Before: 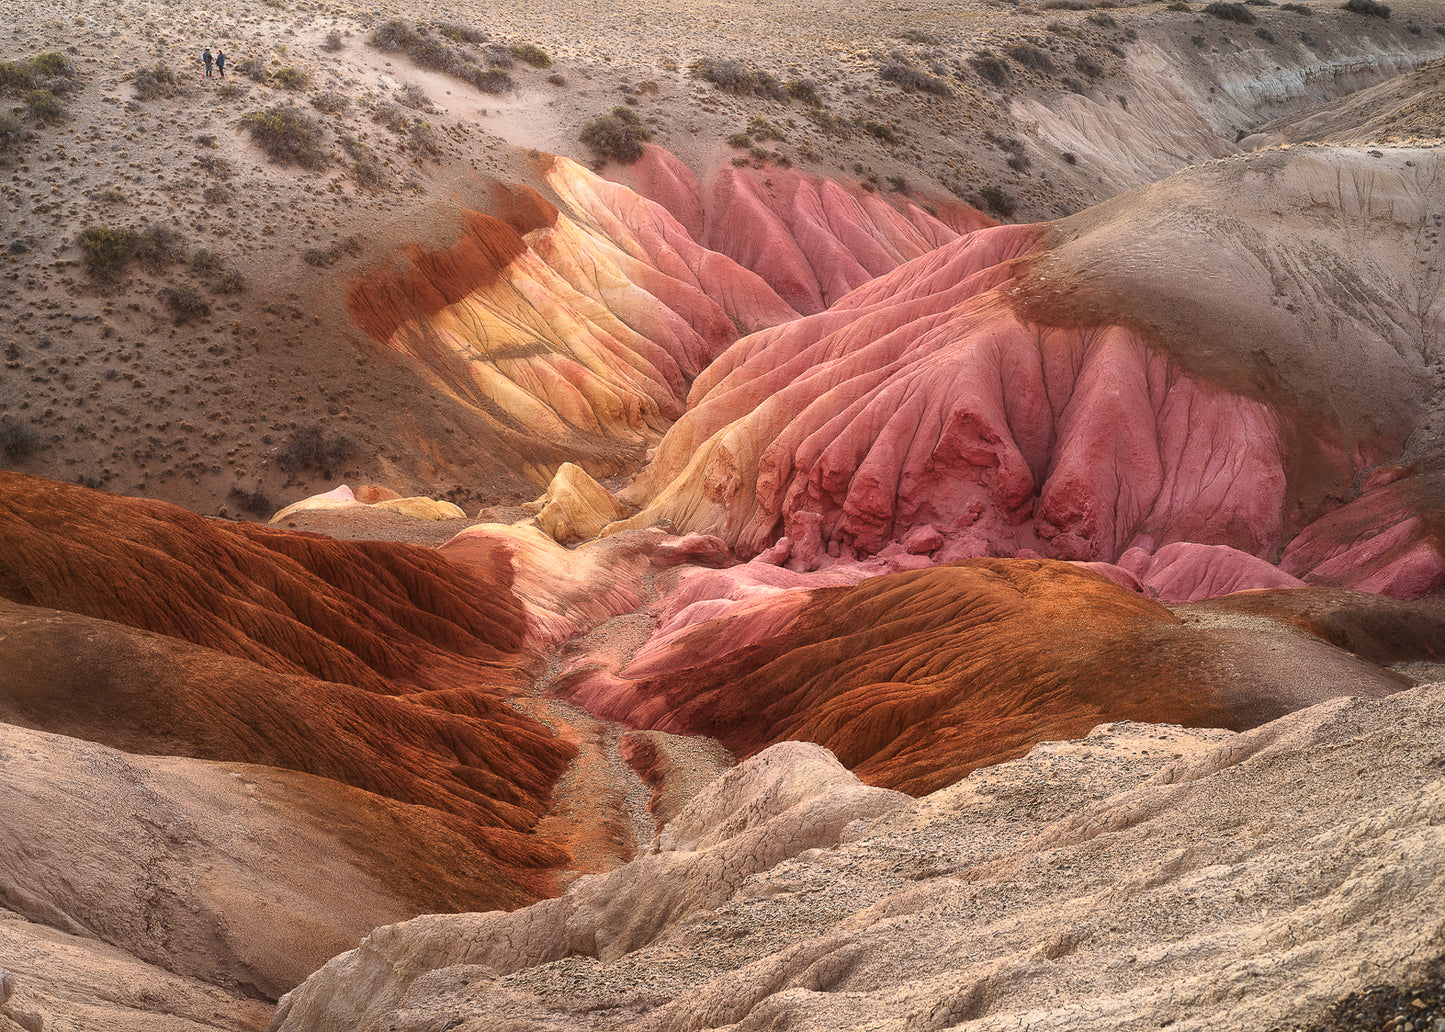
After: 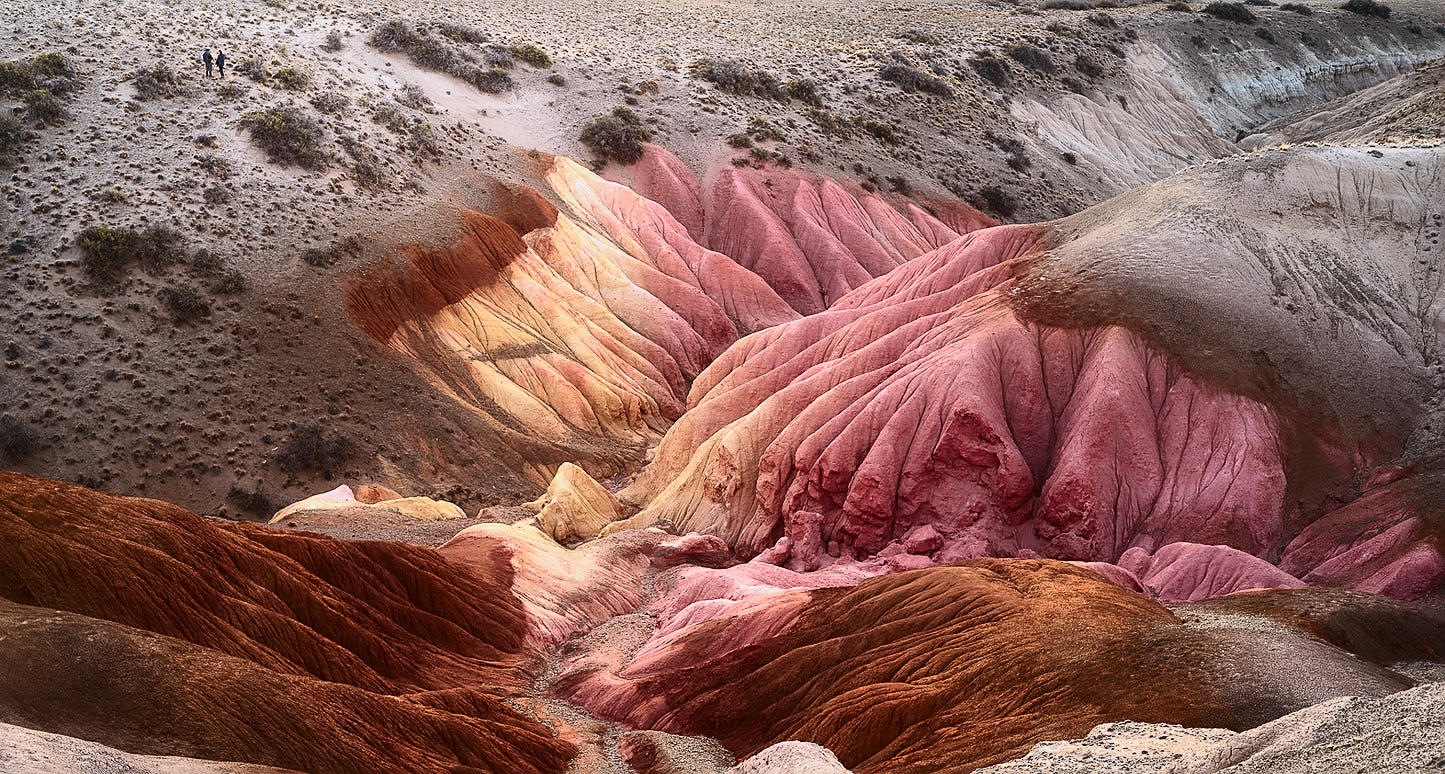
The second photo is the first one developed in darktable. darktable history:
crop: bottom 24.993%
color calibration: illuminant custom, x 0.368, y 0.373, temperature 4347.91 K
sharpen: on, module defaults
shadows and highlights: shadows 25.49, white point adjustment -3.09, highlights -29.71
contrast brightness saturation: contrast 0.297
